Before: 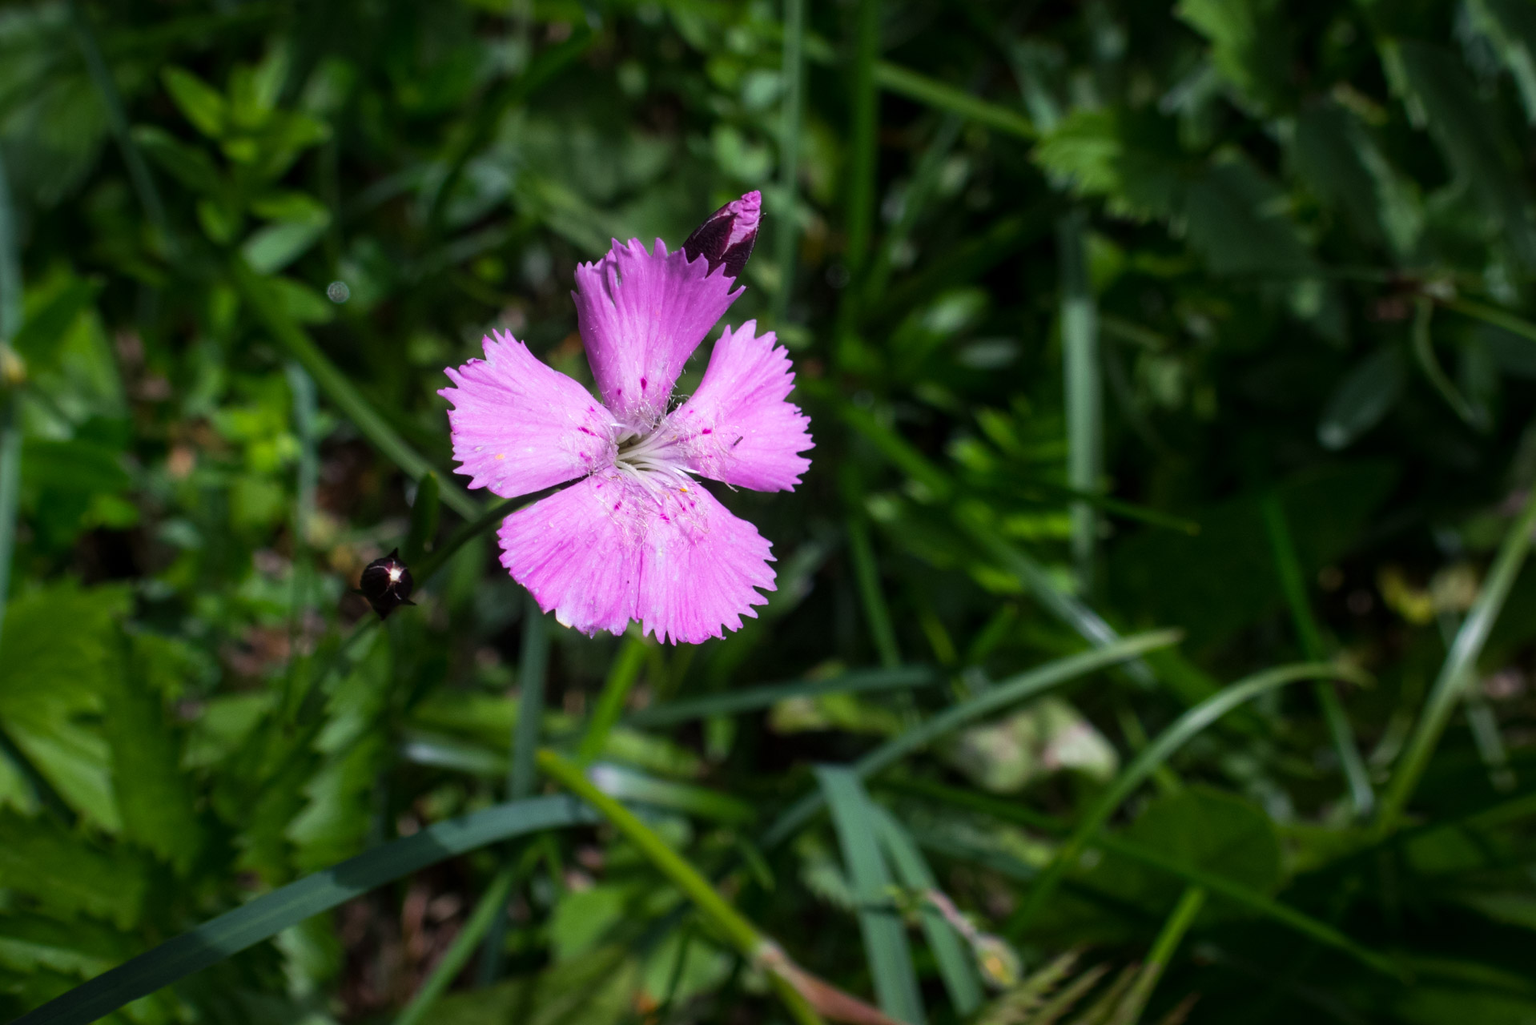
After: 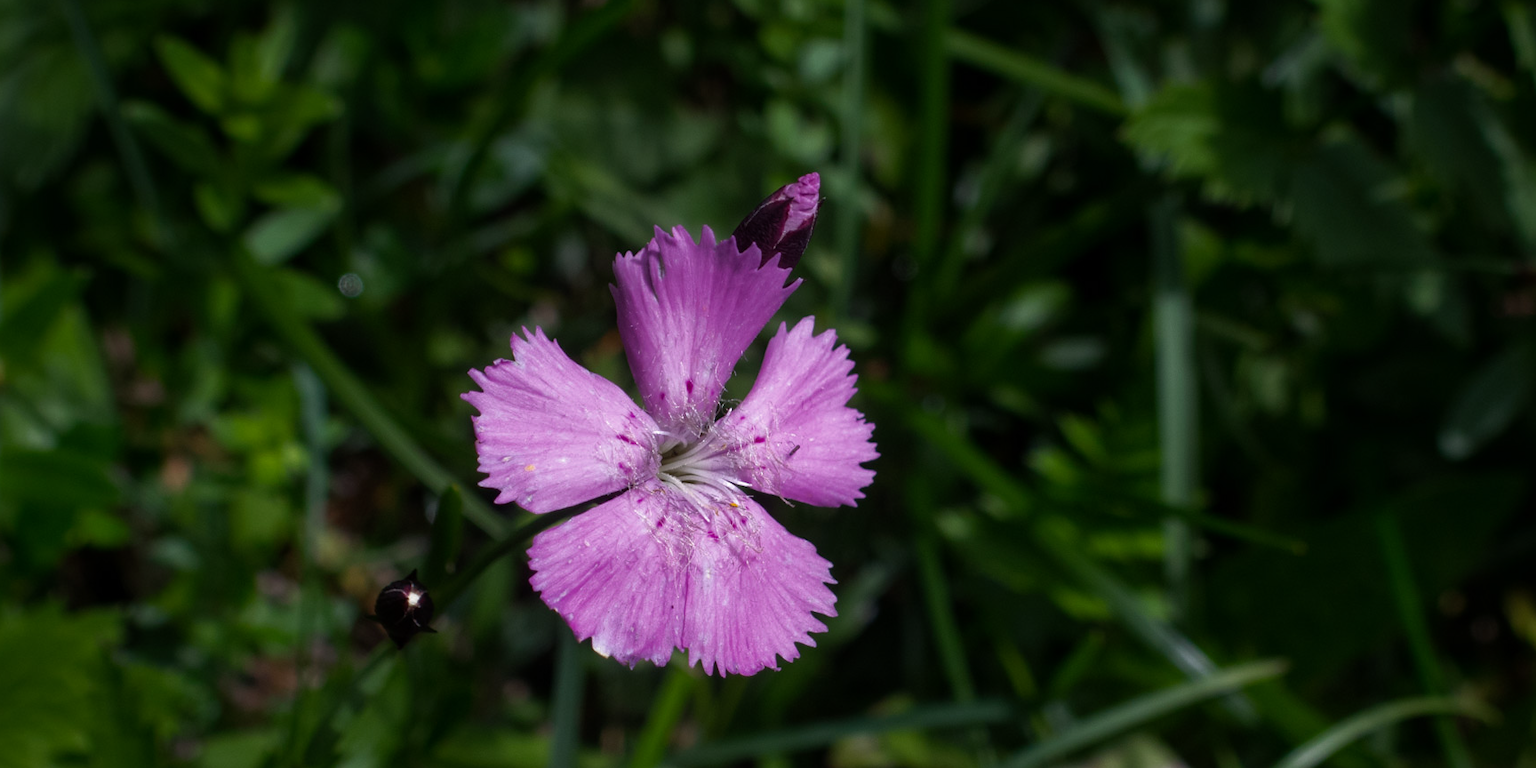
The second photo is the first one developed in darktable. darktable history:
rgb curve: curves: ch0 [(0, 0) (0.415, 0.237) (1, 1)]
crop: left 1.509%, top 3.452%, right 7.696%, bottom 28.452%
